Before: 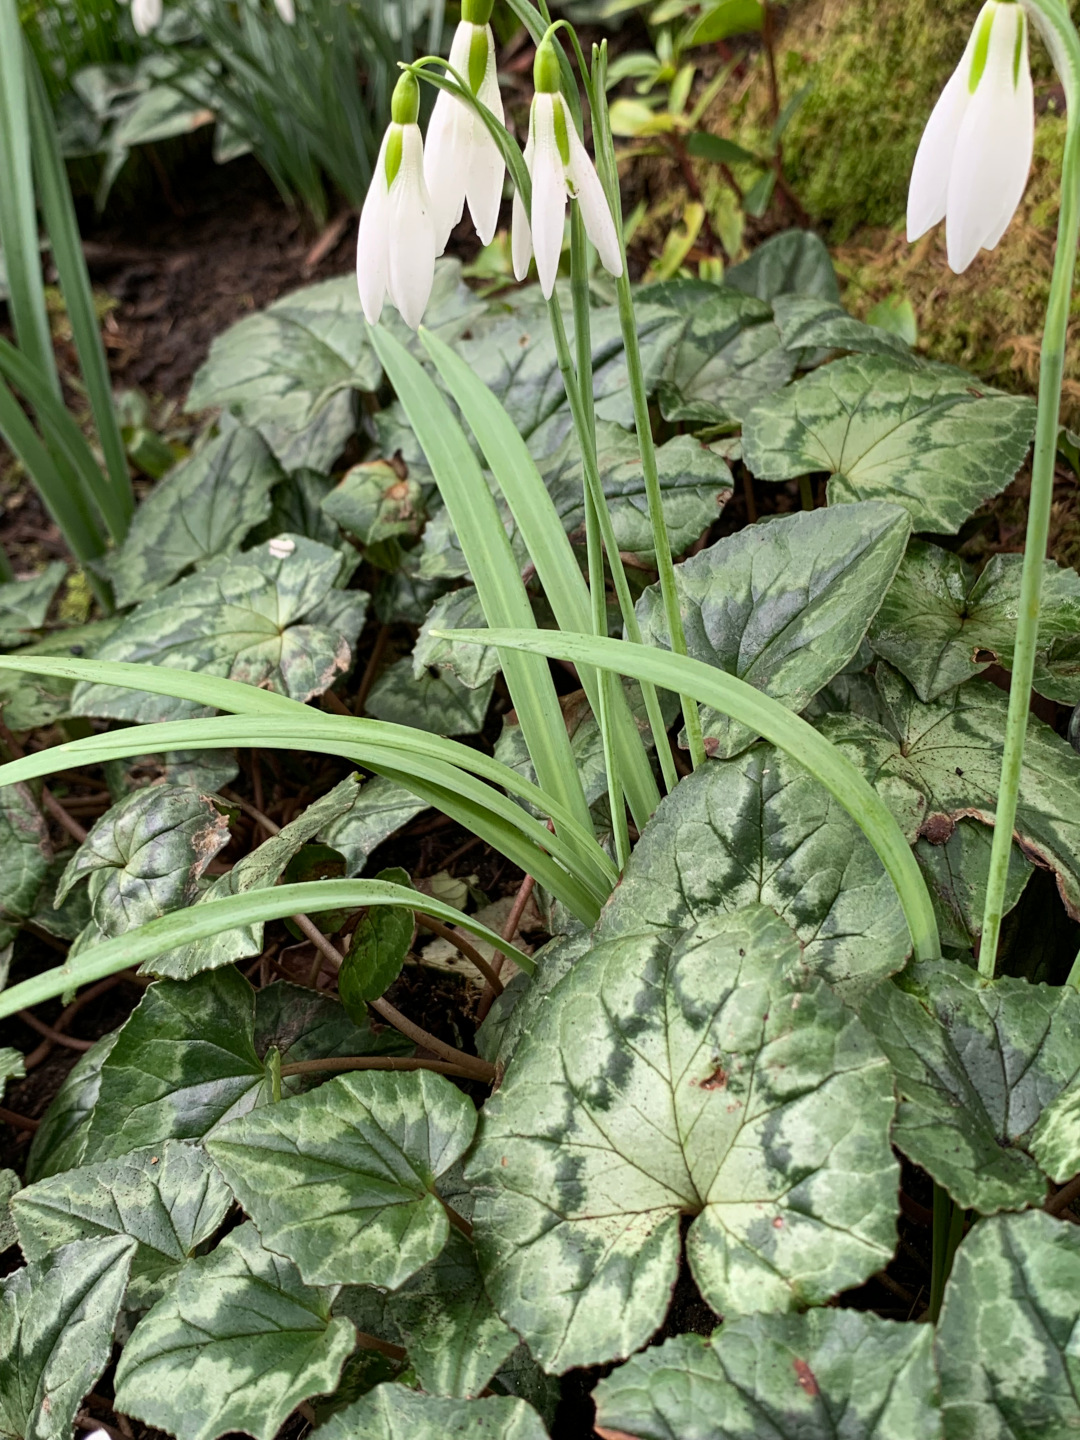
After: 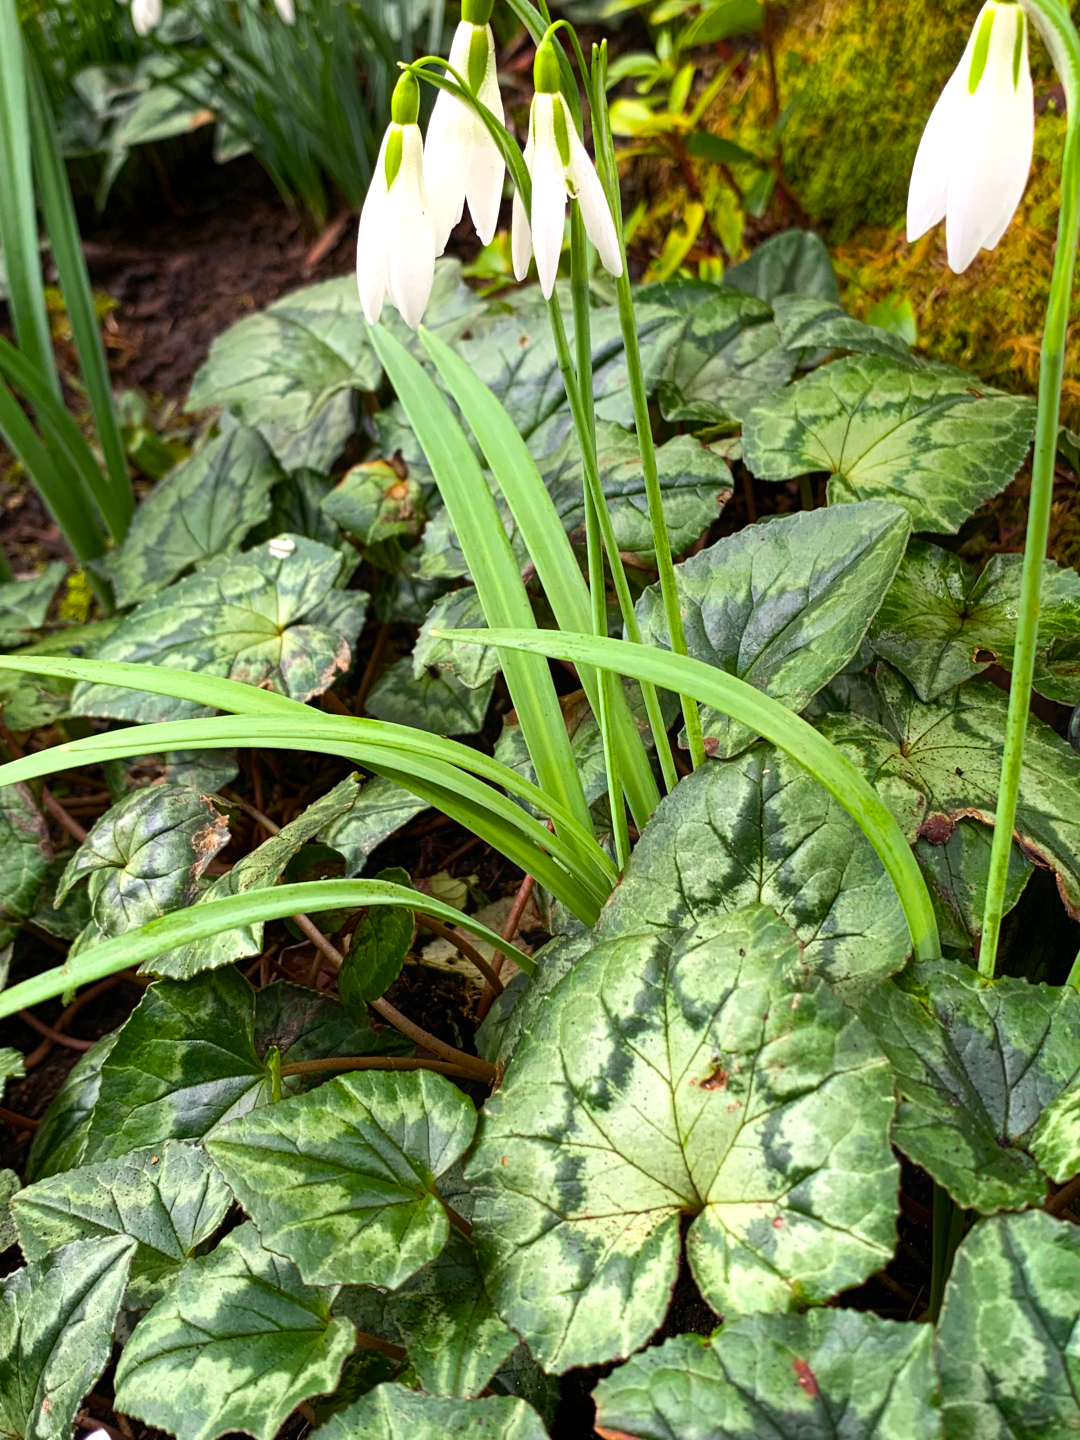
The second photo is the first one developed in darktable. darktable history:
contrast equalizer: y [[0.5, 0.5, 0.468, 0.5, 0.5, 0.5], [0.5 ×6], [0.5 ×6], [0 ×6], [0 ×6]]
color balance rgb: shadows lift › chroma 3.22%, shadows lift › hue 278.5°, perceptual saturation grading › global saturation 50.604%, perceptual brilliance grading › highlights 10.14%, perceptual brilliance grading › shadows -5.042%, global vibrance 20%
